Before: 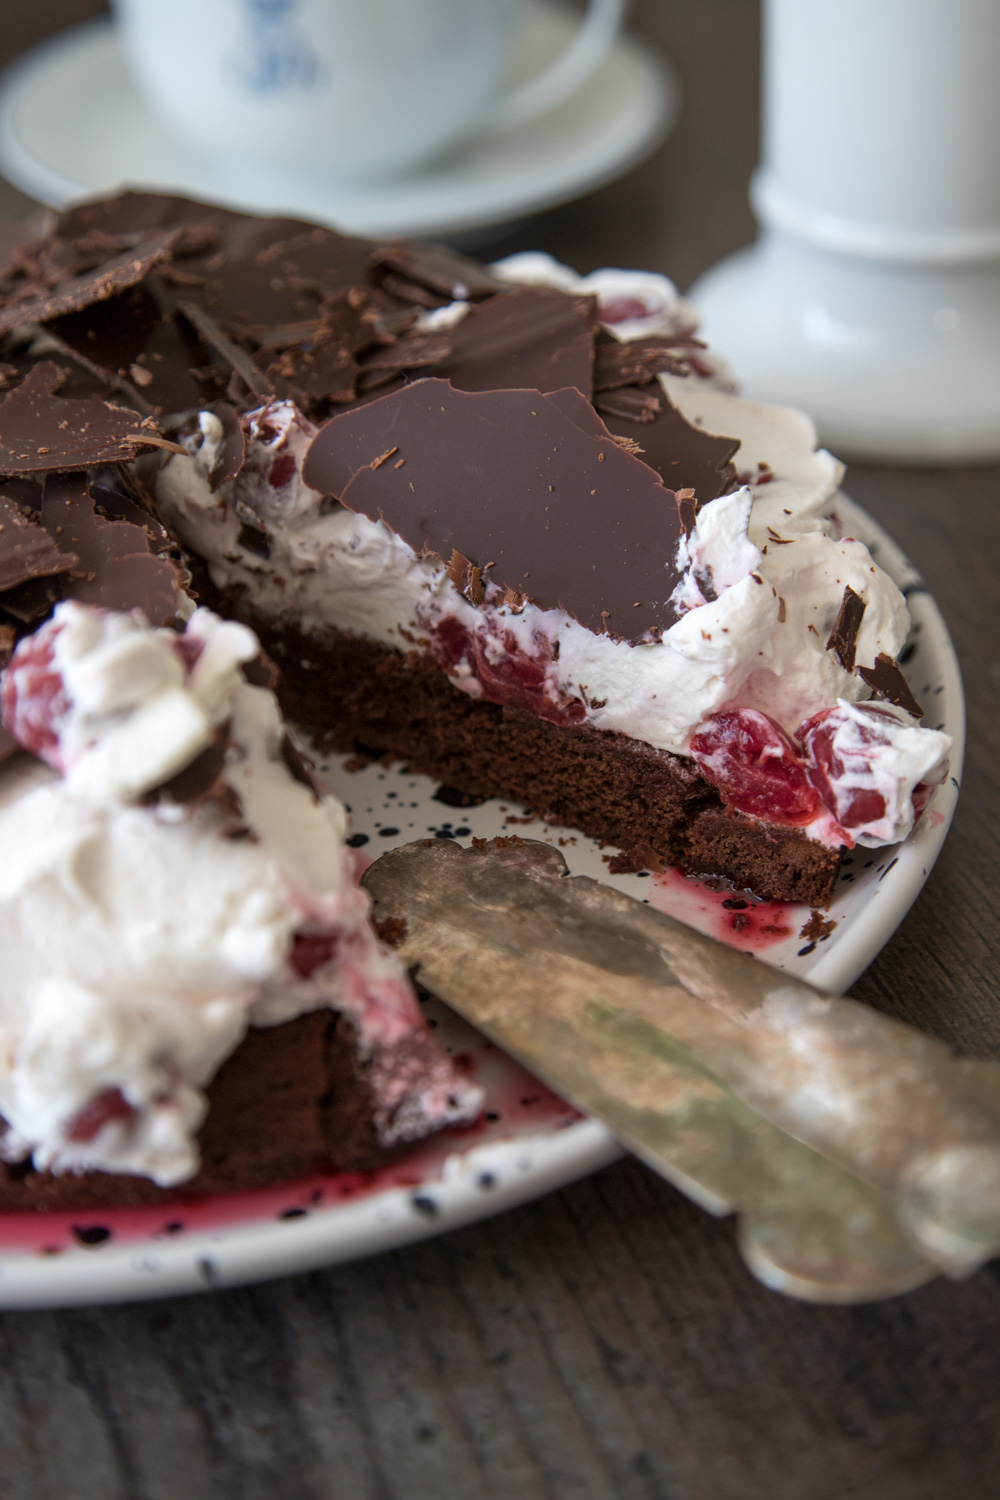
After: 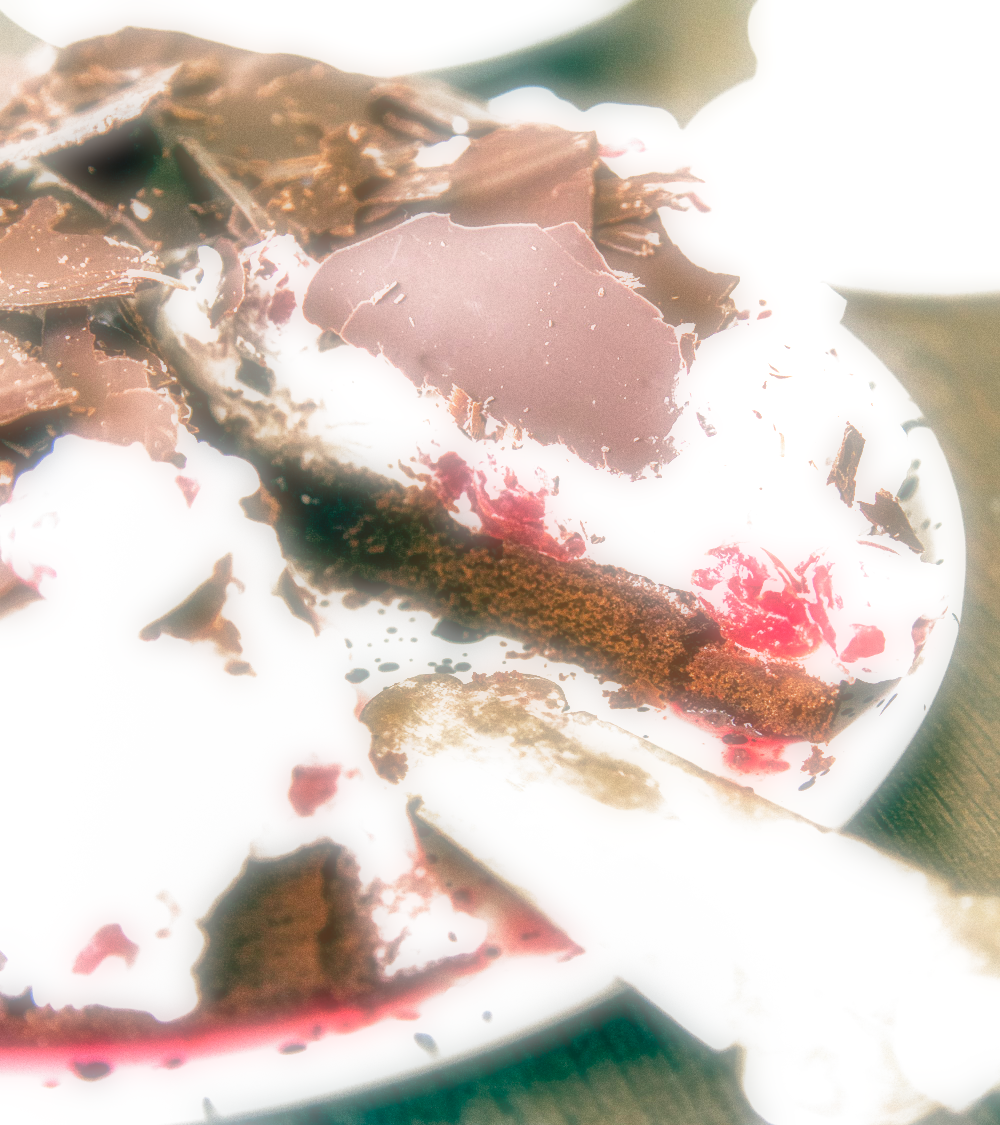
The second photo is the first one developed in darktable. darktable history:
color balance: lift [1.005, 0.99, 1.007, 1.01], gamma [1, 0.979, 1.011, 1.021], gain [0.923, 1.098, 1.025, 0.902], input saturation 90.45%, contrast 7.73%, output saturation 105.91%
crop: top 11.038%, bottom 13.962%
local contrast: on, module defaults
filmic rgb: middle gray luminance 8.8%, black relative exposure -6.3 EV, white relative exposure 2.7 EV, threshold 6 EV, target black luminance 0%, hardness 4.74, latitude 73.47%, contrast 1.332, shadows ↔ highlights balance 10.13%, add noise in highlights 0, preserve chrominance no, color science v3 (2019), use custom middle-gray values true, iterations of high-quality reconstruction 0, contrast in highlights soft, enable highlight reconstruction true
exposure: black level correction 0.001, exposure 2 EV, compensate highlight preservation false
shadows and highlights: on, module defaults
soften: on, module defaults
grain: coarseness 0.09 ISO, strength 40%
